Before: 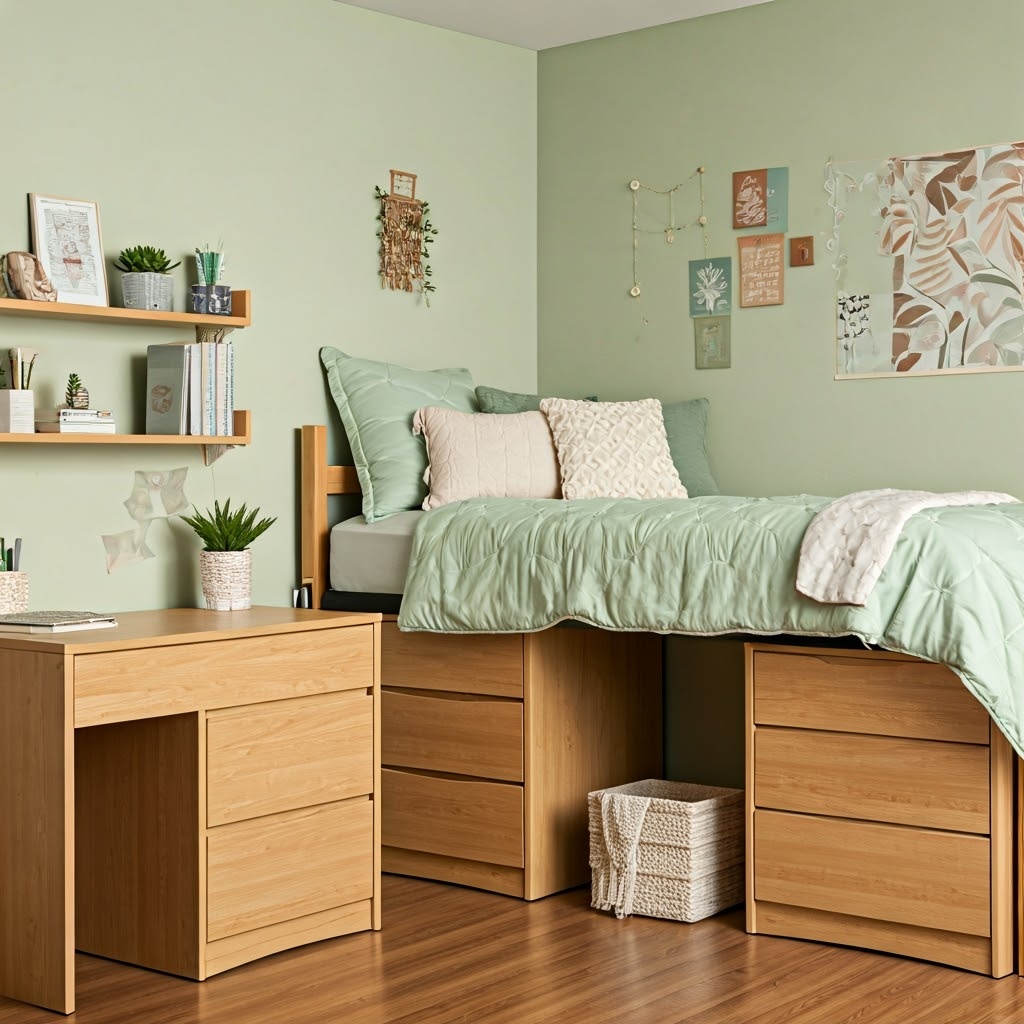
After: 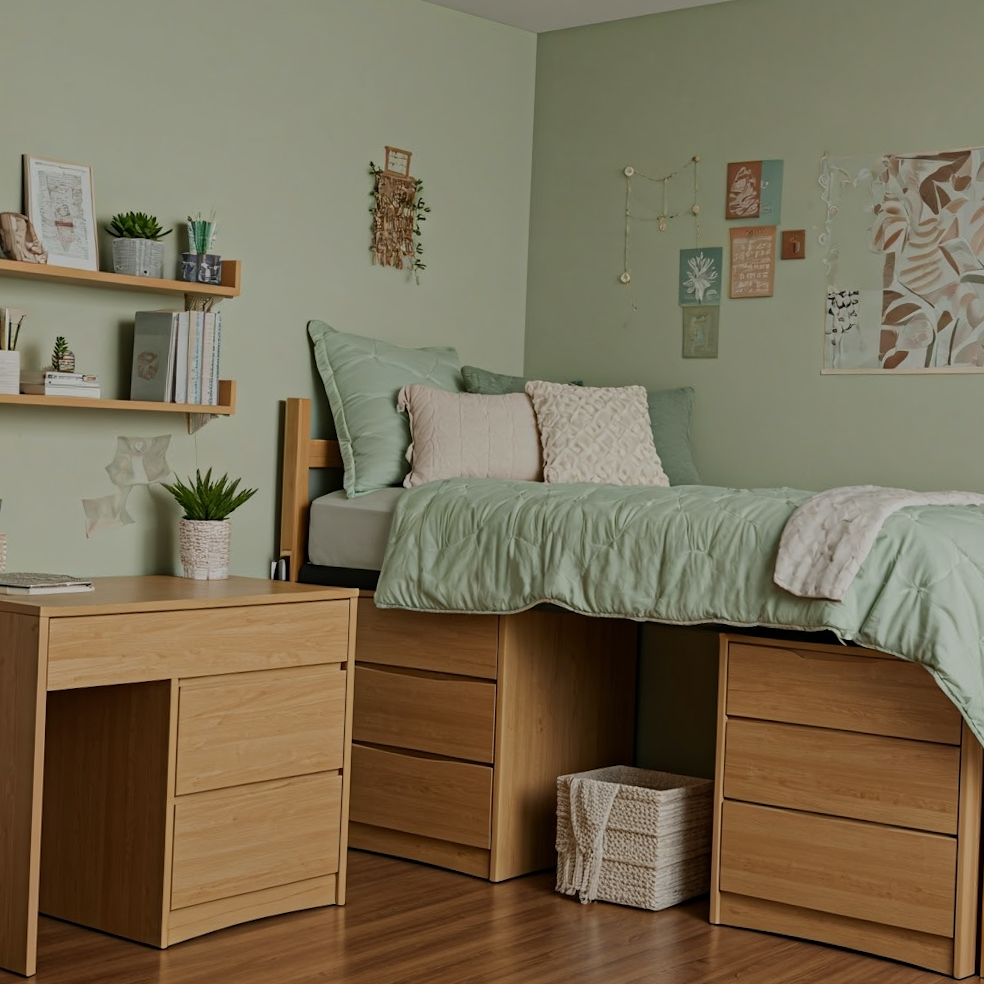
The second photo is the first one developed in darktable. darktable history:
color zones: curves: ch0 [(0.068, 0.464) (0.25, 0.5) (0.48, 0.508) (0.75, 0.536) (0.886, 0.476) (0.967, 0.456)]; ch1 [(0.066, 0.456) (0.25, 0.5) (0.616, 0.508) (0.746, 0.56) (0.934, 0.444)]
exposure: exposure -0.963 EV, compensate exposure bias true, compensate highlight preservation false
crop and rotate: angle -2.38°
